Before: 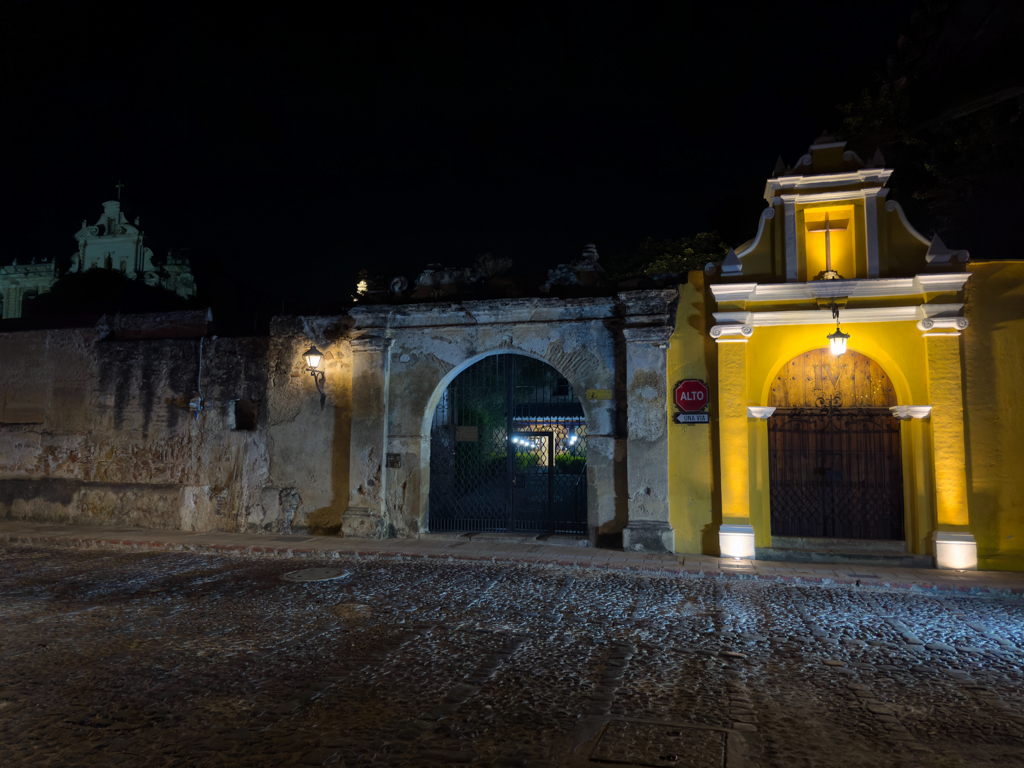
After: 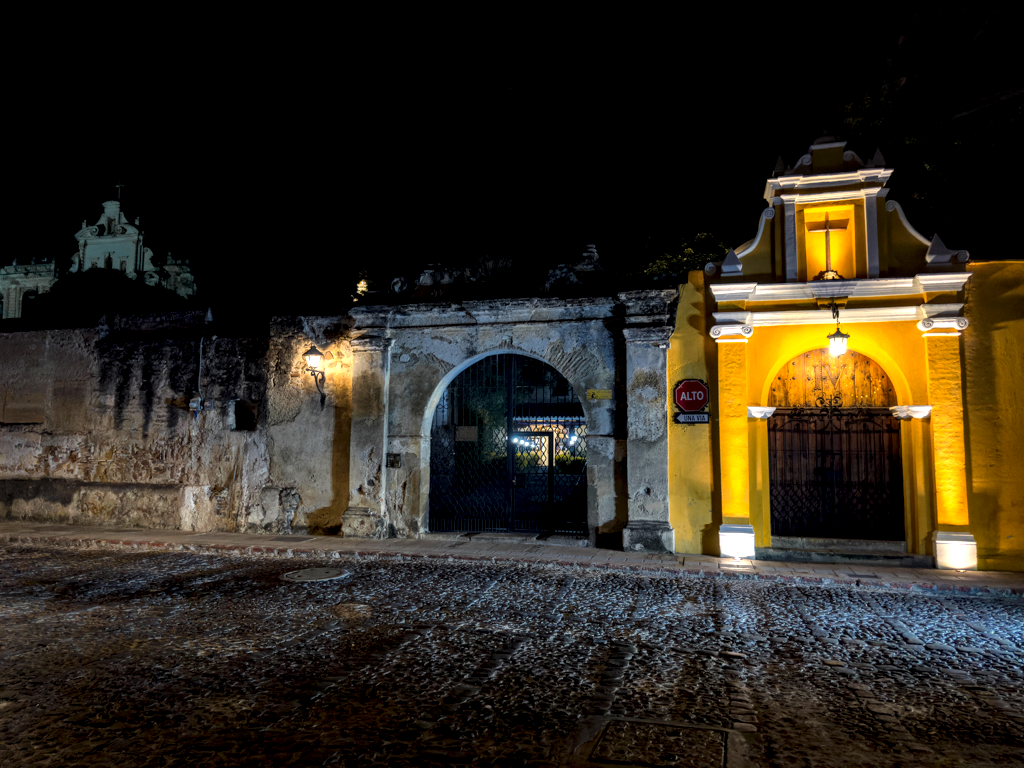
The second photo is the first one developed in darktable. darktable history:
color zones: curves: ch0 [(0, 0.499) (0.143, 0.5) (0.286, 0.5) (0.429, 0.476) (0.571, 0.284) (0.714, 0.243) (0.857, 0.449) (1, 0.499)]; ch1 [(0, 0.532) (0.143, 0.645) (0.286, 0.696) (0.429, 0.211) (0.571, 0.504) (0.714, 0.493) (0.857, 0.495) (1, 0.532)]; ch2 [(0, 0.5) (0.143, 0.5) (0.286, 0.427) (0.429, 0.324) (0.571, 0.5) (0.714, 0.5) (0.857, 0.5) (1, 0.5)]
local contrast: highlights 20%, detail 197%
